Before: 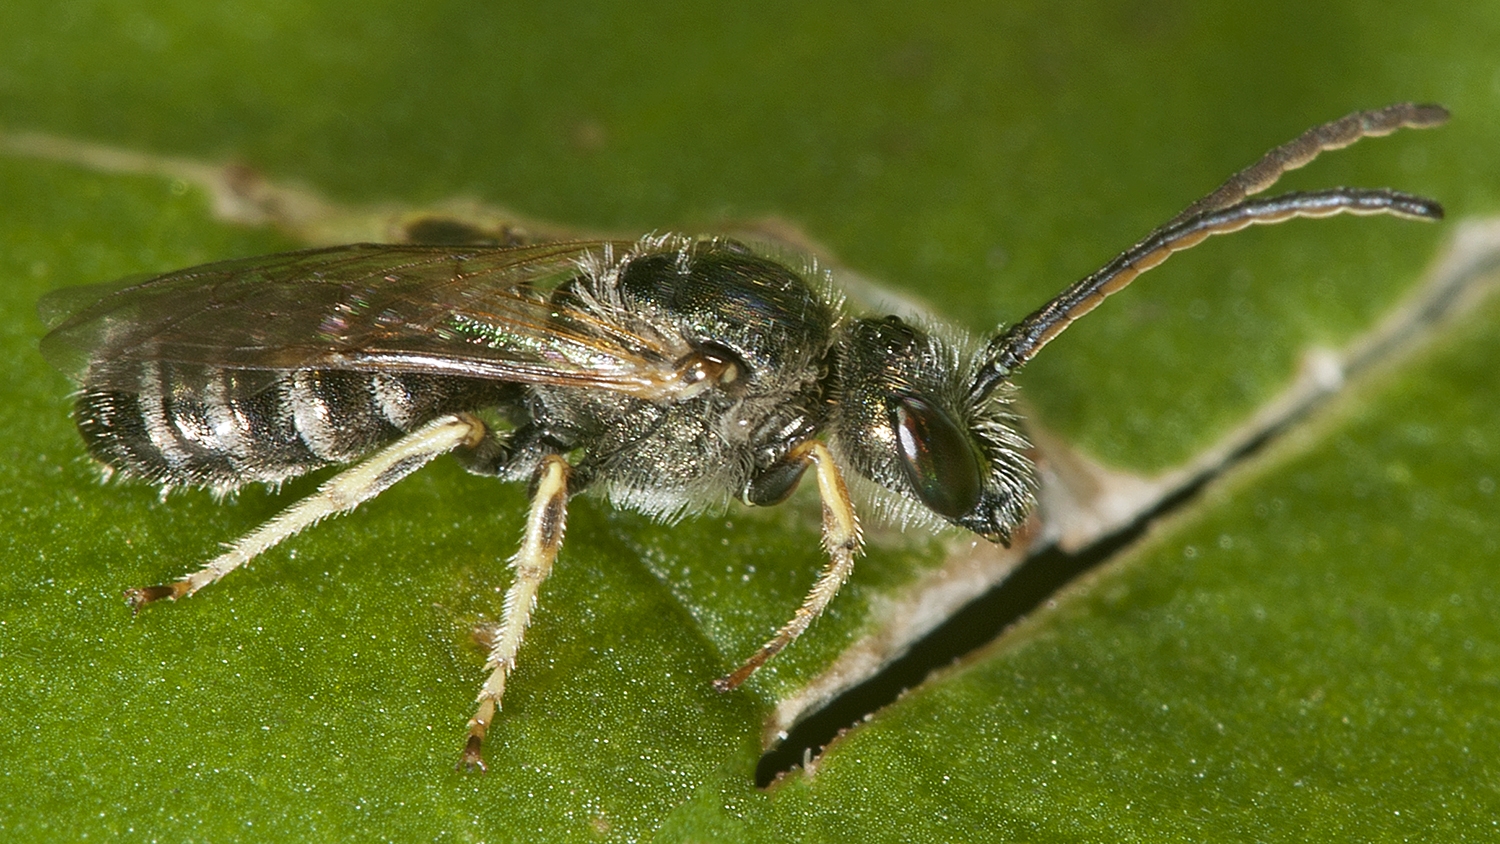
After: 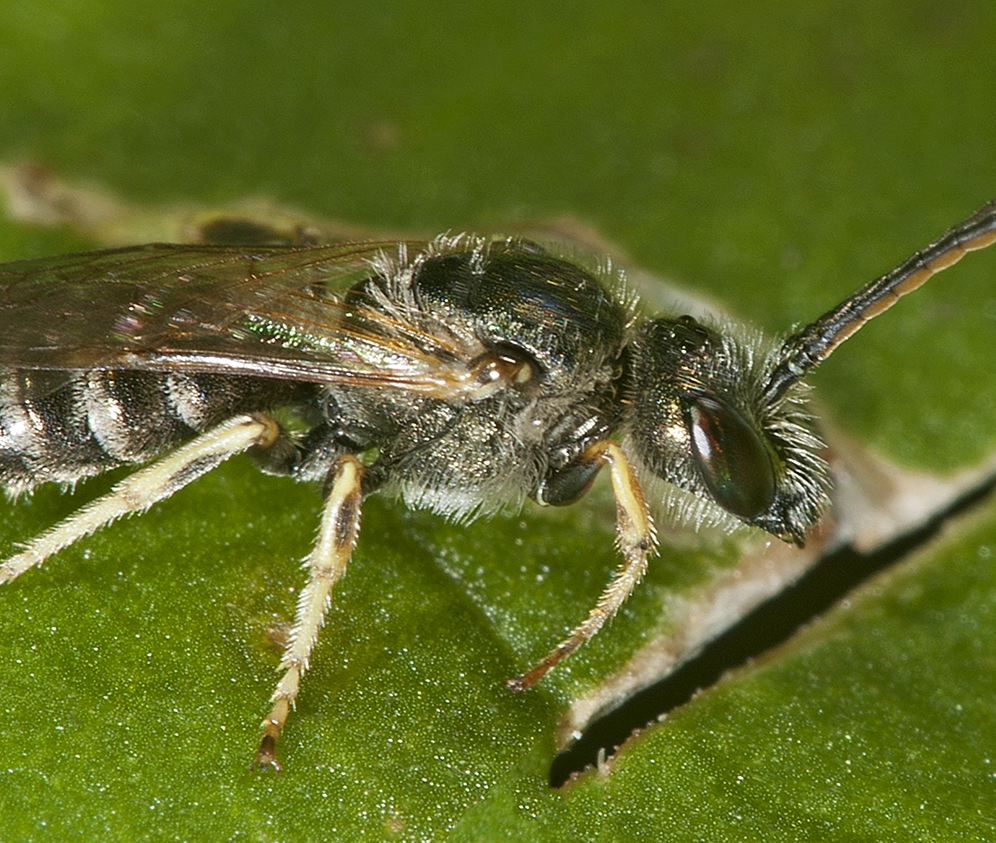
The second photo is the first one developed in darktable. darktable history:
crop and rotate: left 13.796%, right 19.769%
